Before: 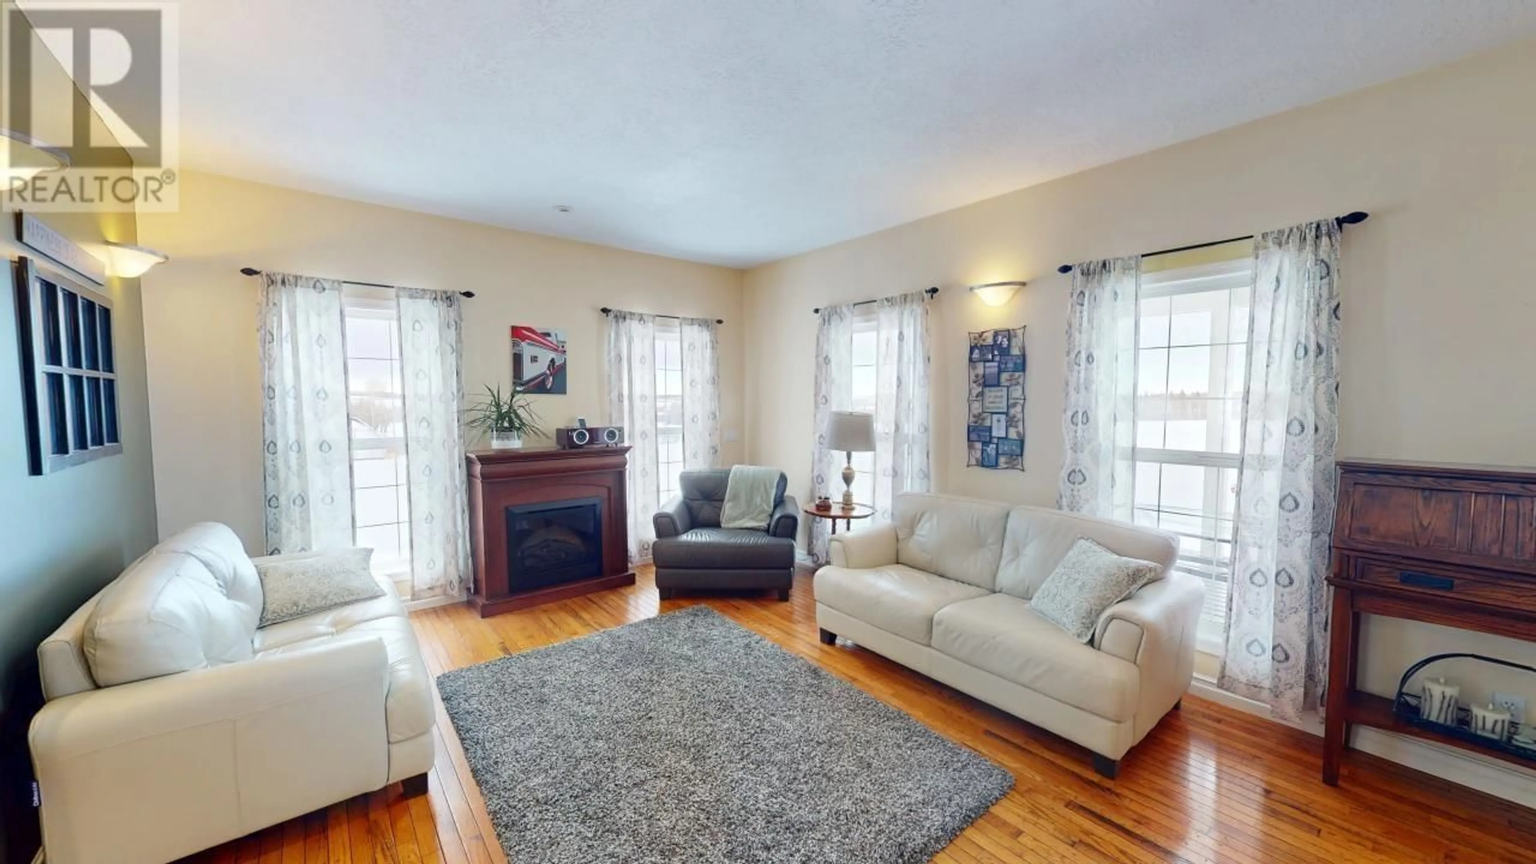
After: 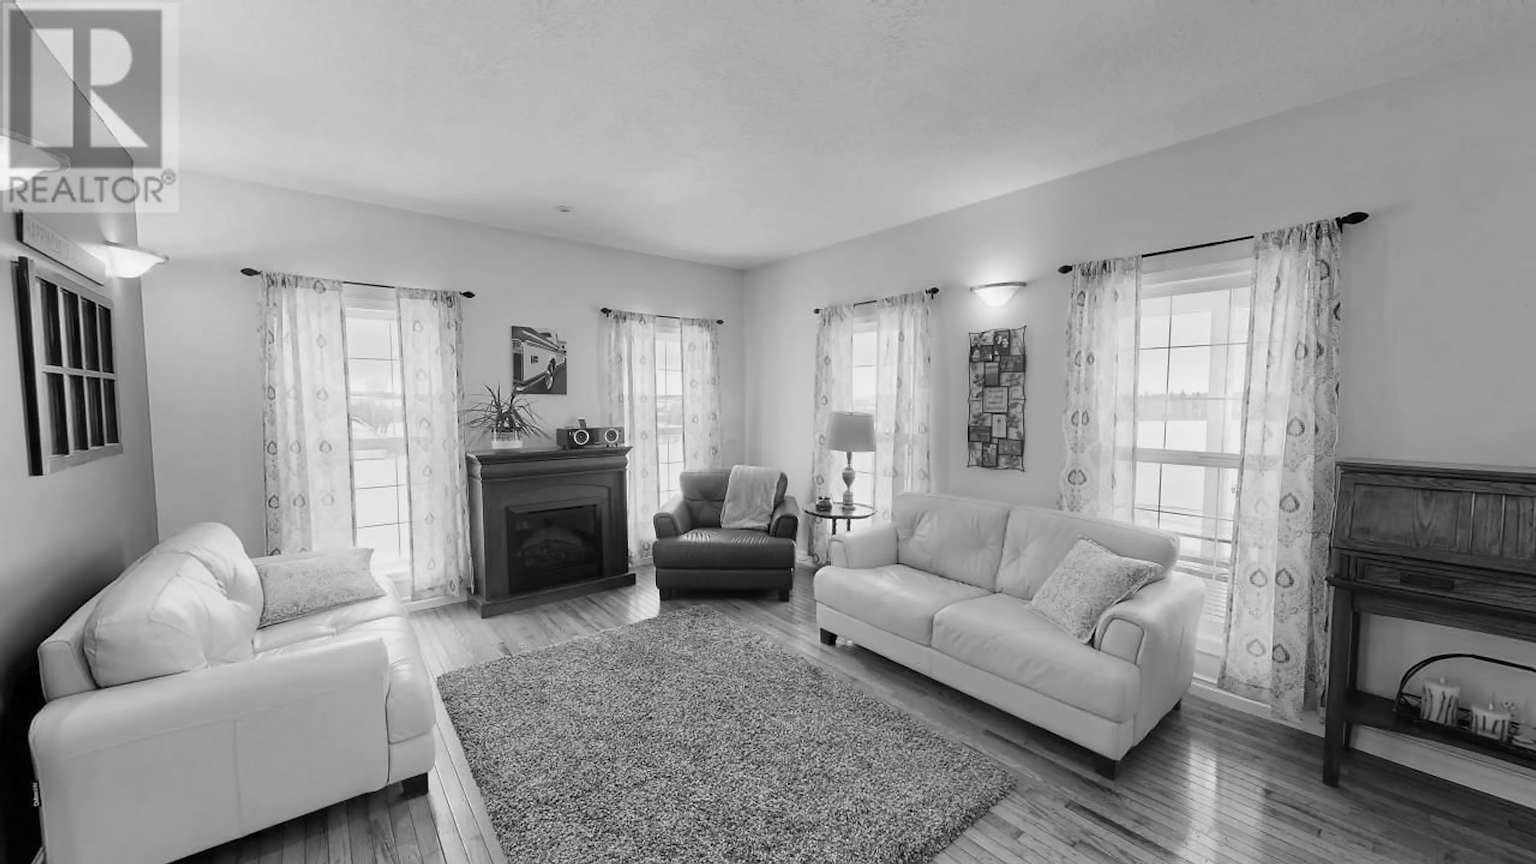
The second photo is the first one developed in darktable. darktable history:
sharpen: radius 1.4, amount 1.25, threshold 0.7
monochrome: a 26.22, b 42.67, size 0.8
white balance: red 1.029, blue 0.92
